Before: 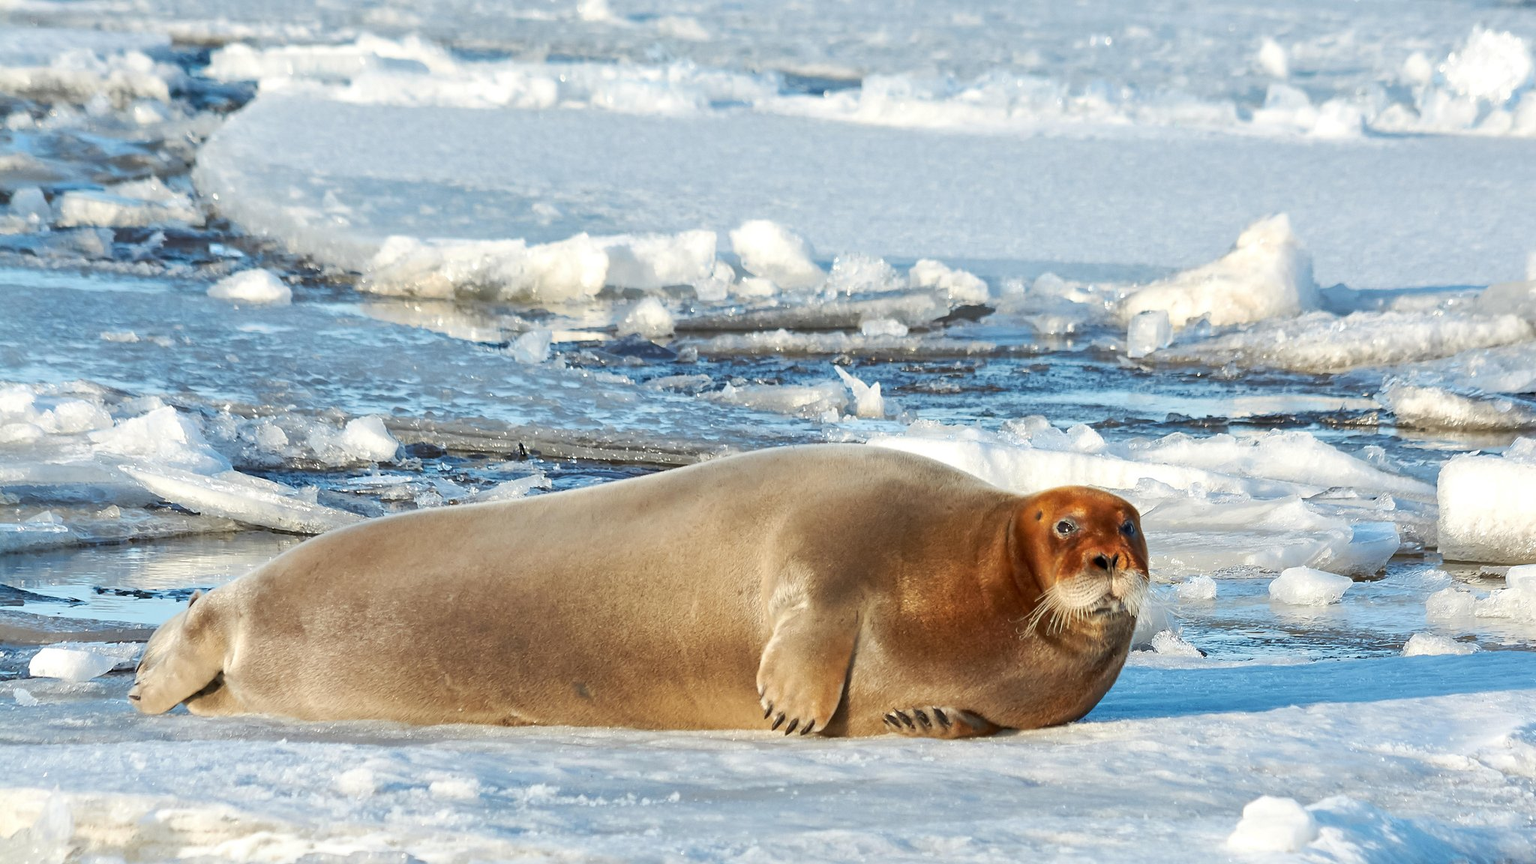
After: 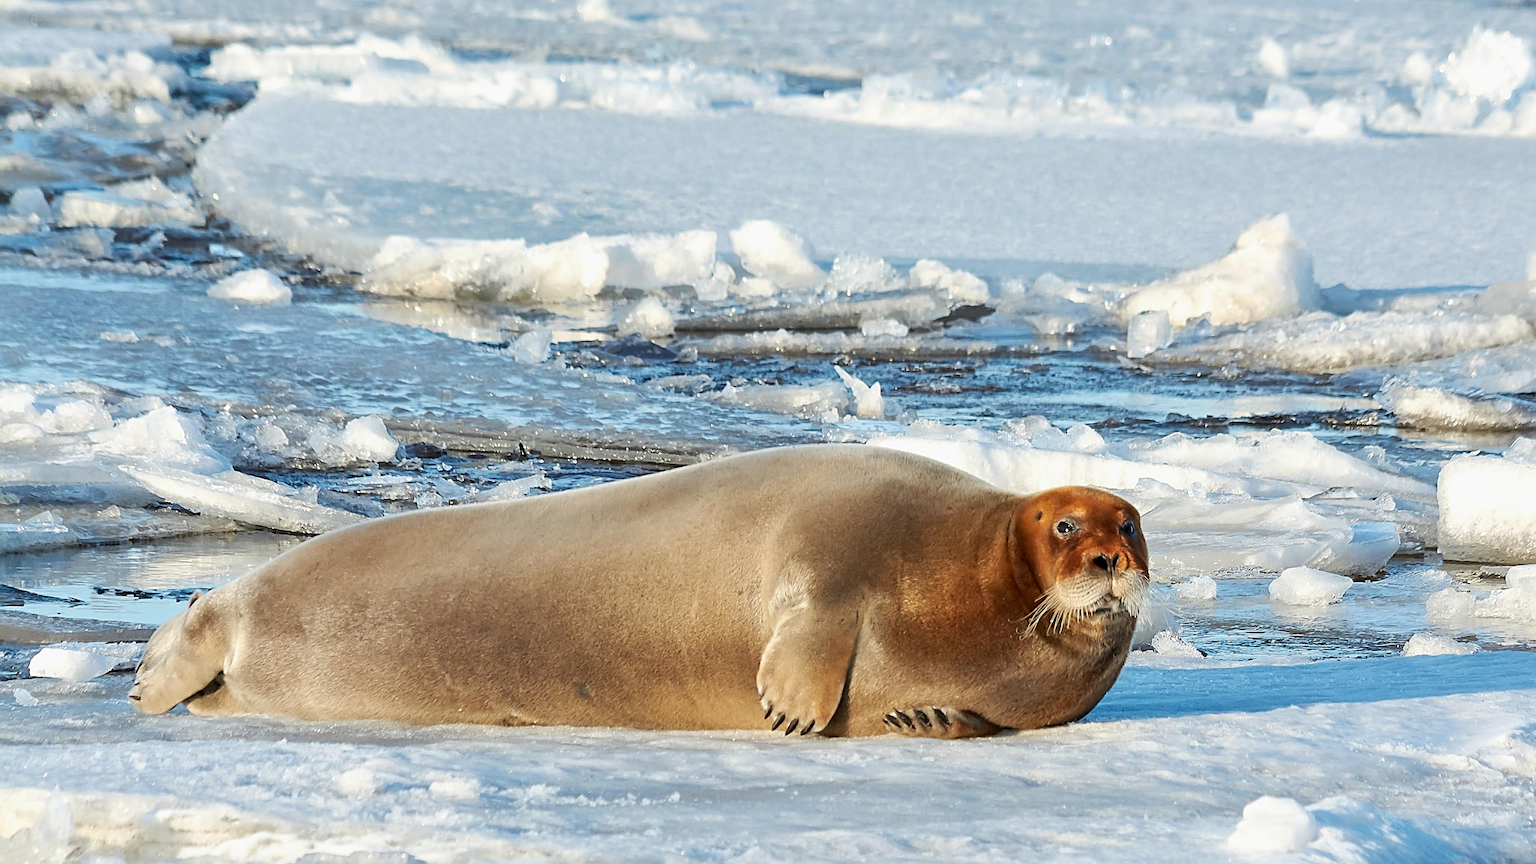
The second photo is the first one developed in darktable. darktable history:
sharpen: on, module defaults
filmic rgb: middle gray luminance 18.42%, black relative exposure -11.45 EV, white relative exposure 2.55 EV, threshold 6 EV, target black luminance 0%, hardness 8.41, latitude 99%, contrast 1.084, shadows ↔ highlights balance 0.505%, add noise in highlights 0, preserve chrominance max RGB, color science v3 (2019), use custom middle-gray values true, iterations of high-quality reconstruction 0, contrast in highlights soft, enable highlight reconstruction true
